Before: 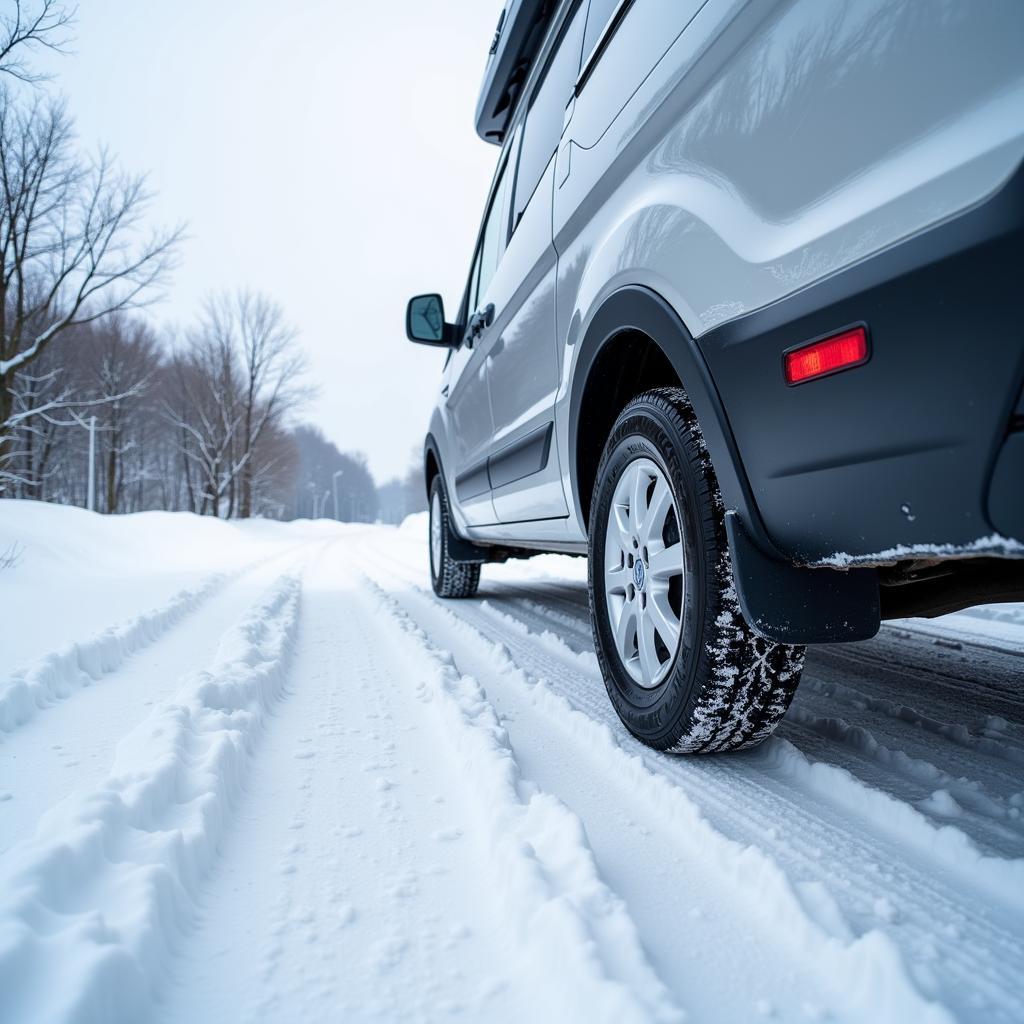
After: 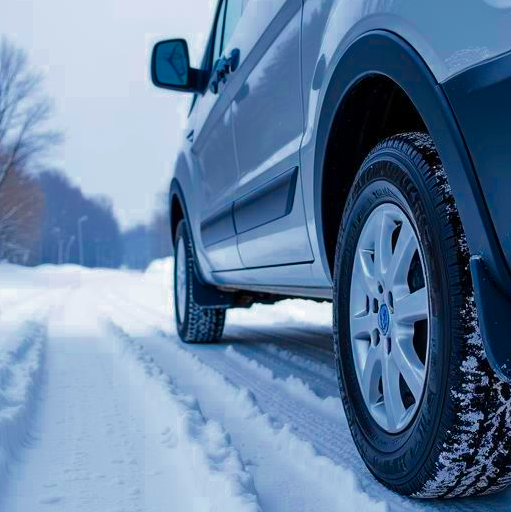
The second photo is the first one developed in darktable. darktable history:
crop: left 25%, top 25%, right 25%, bottom 25%
color zones: curves: ch0 [(0, 0.553) (0.123, 0.58) (0.23, 0.419) (0.468, 0.155) (0.605, 0.132) (0.723, 0.063) (0.833, 0.172) (0.921, 0.468)]; ch1 [(0.025, 0.645) (0.229, 0.584) (0.326, 0.551) (0.537, 0.446) (0.599, 0.911) (0.708, 1) (0.805, 0.944)]; ch2 [(0.086, 0.468) (0.254, 0.464) (0.638, 0.564) (0.702, 0.592) (0.768, 0.564)]
